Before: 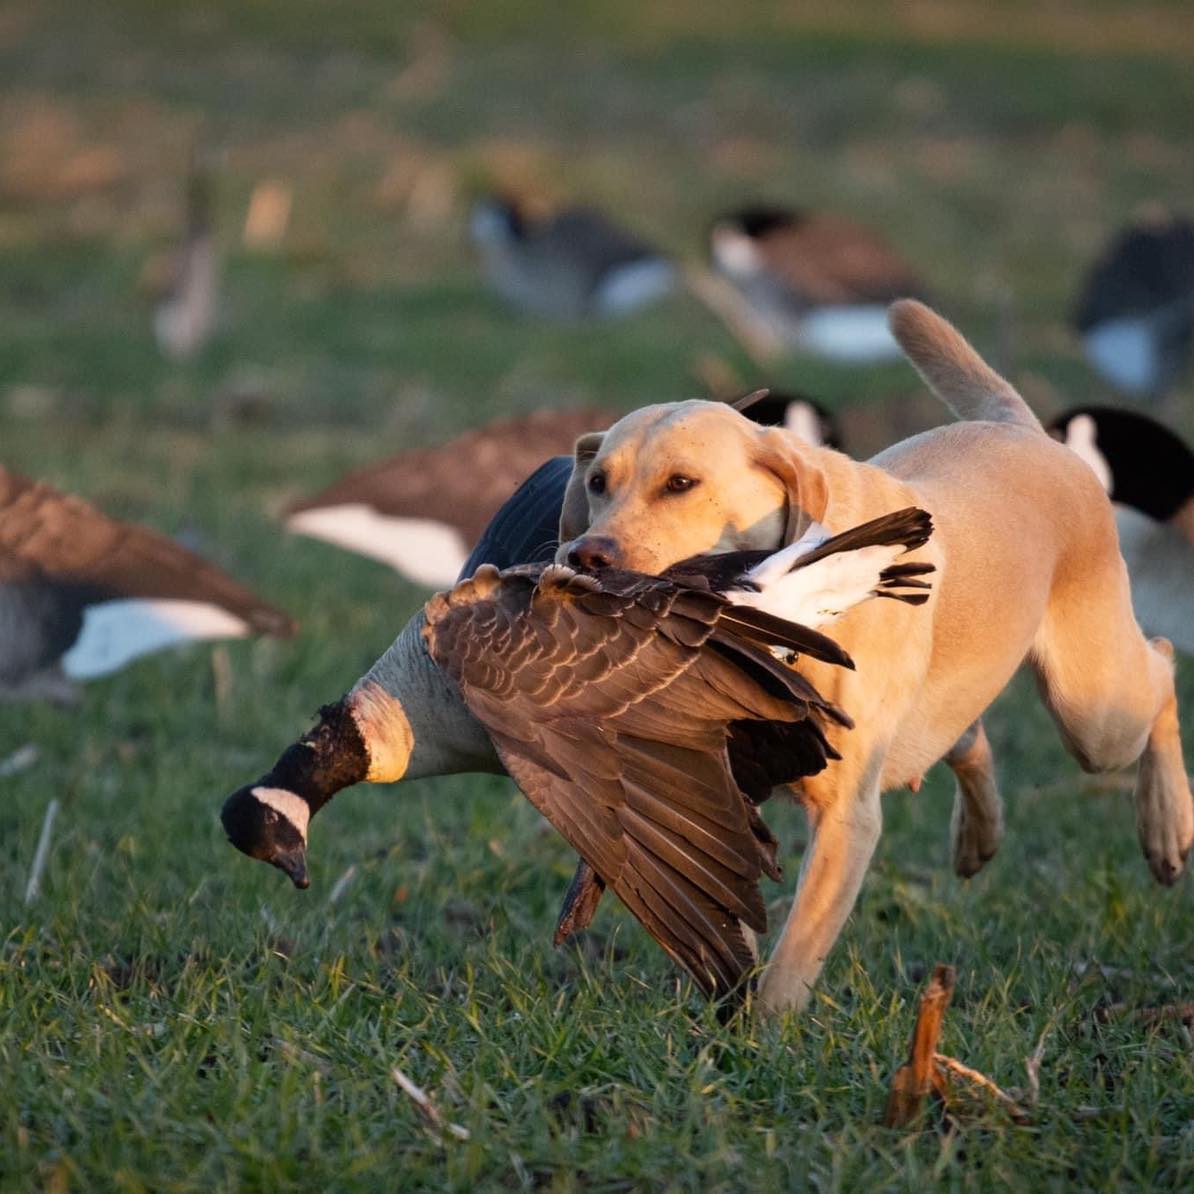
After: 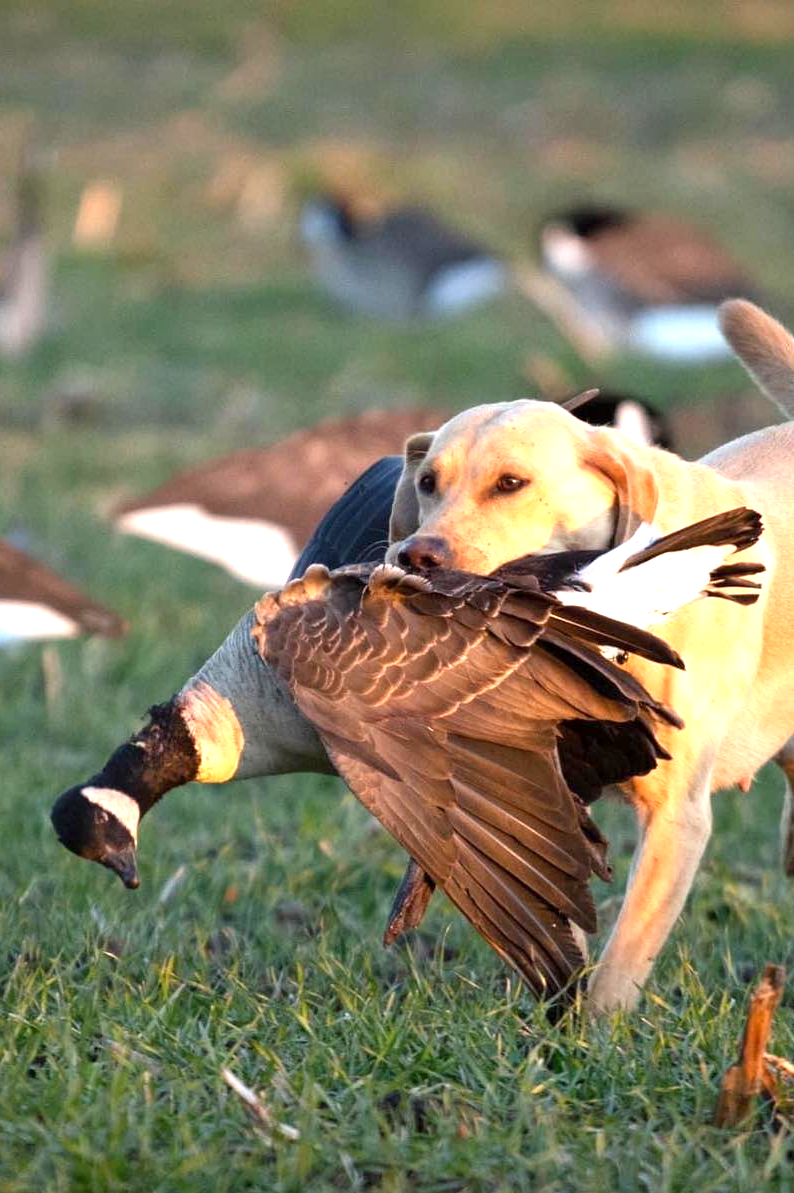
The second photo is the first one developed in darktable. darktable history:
crop and rotate: left 14.32%, right 19.102%
exposure: black level correction 0.001, exposure 1.041 EV, compensate highlight preservation false
